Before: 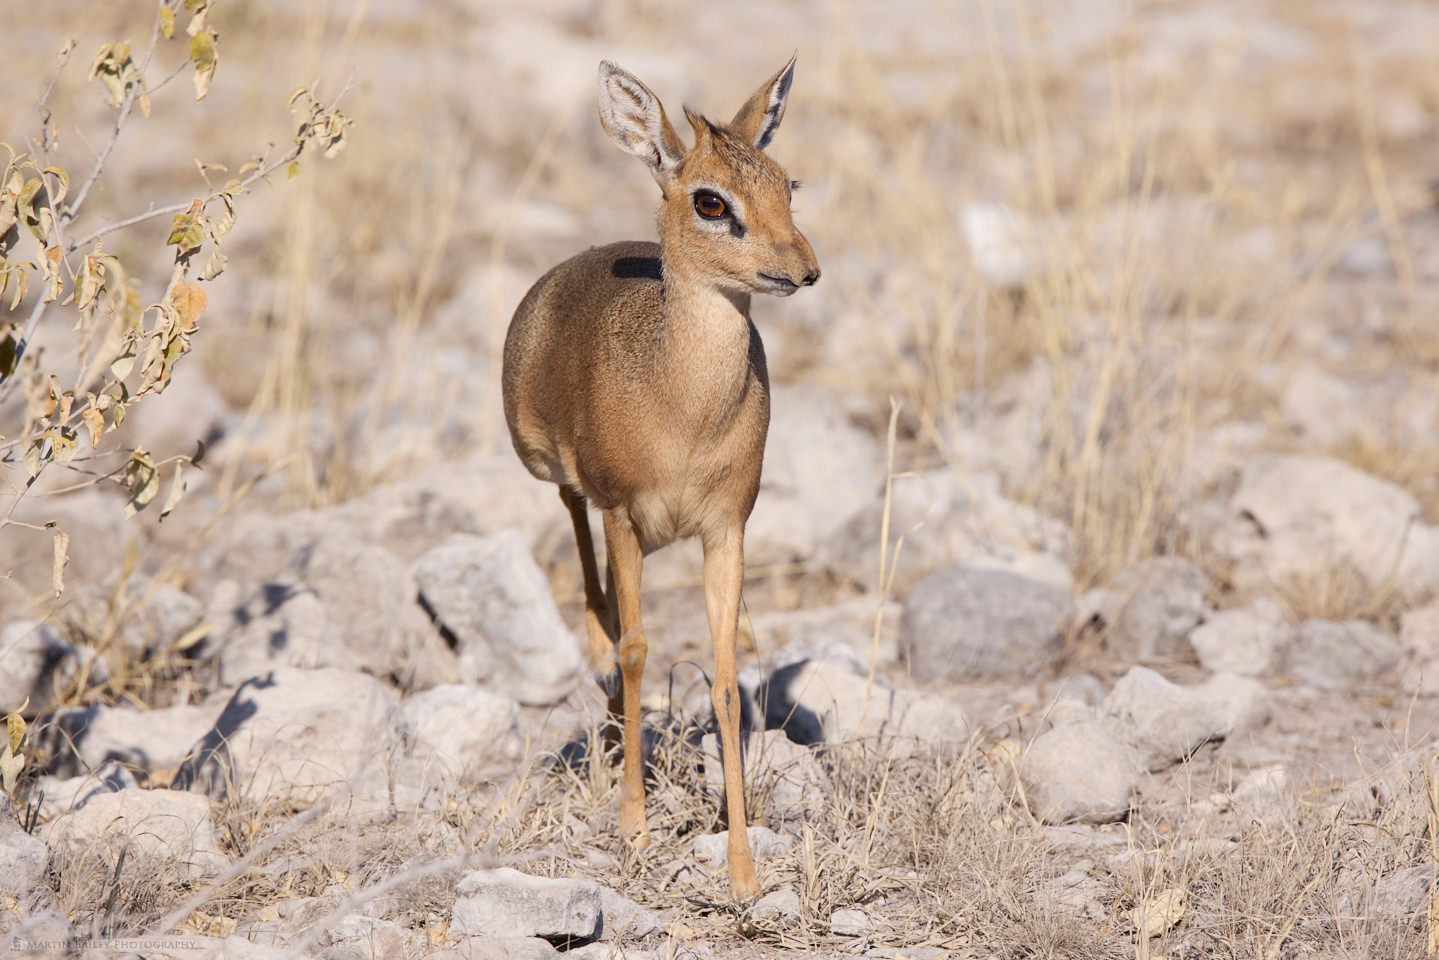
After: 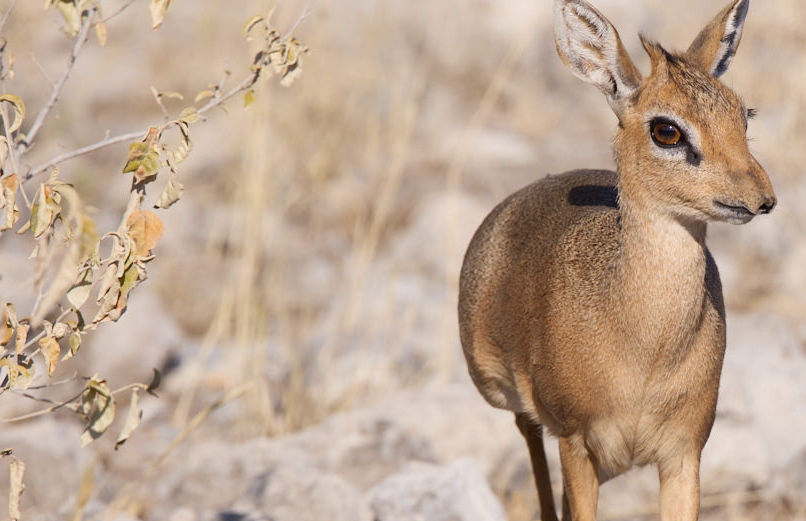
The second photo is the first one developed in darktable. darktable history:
crop and rotate: left 3.069%, top 7.538%, right 40.866%, bottom 38.12%
